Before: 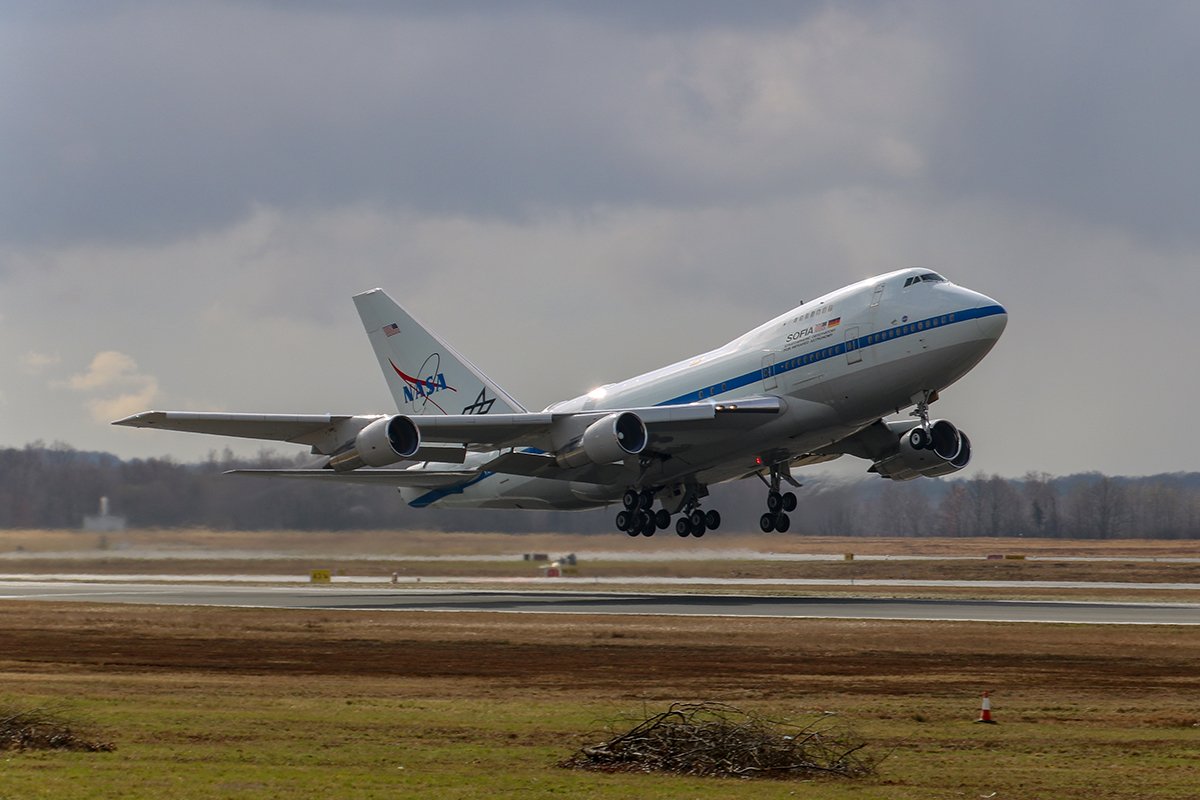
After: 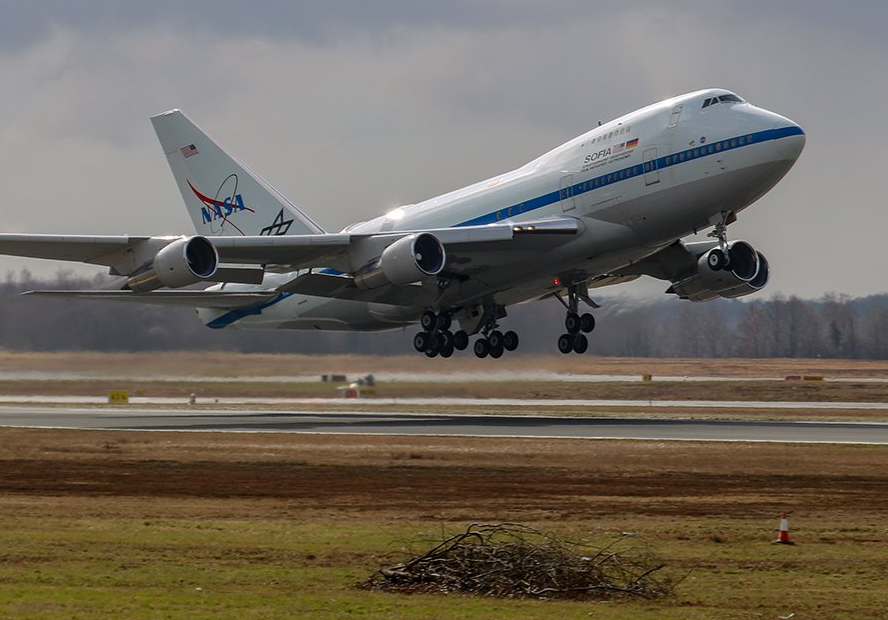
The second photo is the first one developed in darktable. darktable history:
crop: left 16.875%, top 22.384%, right 9.043%
